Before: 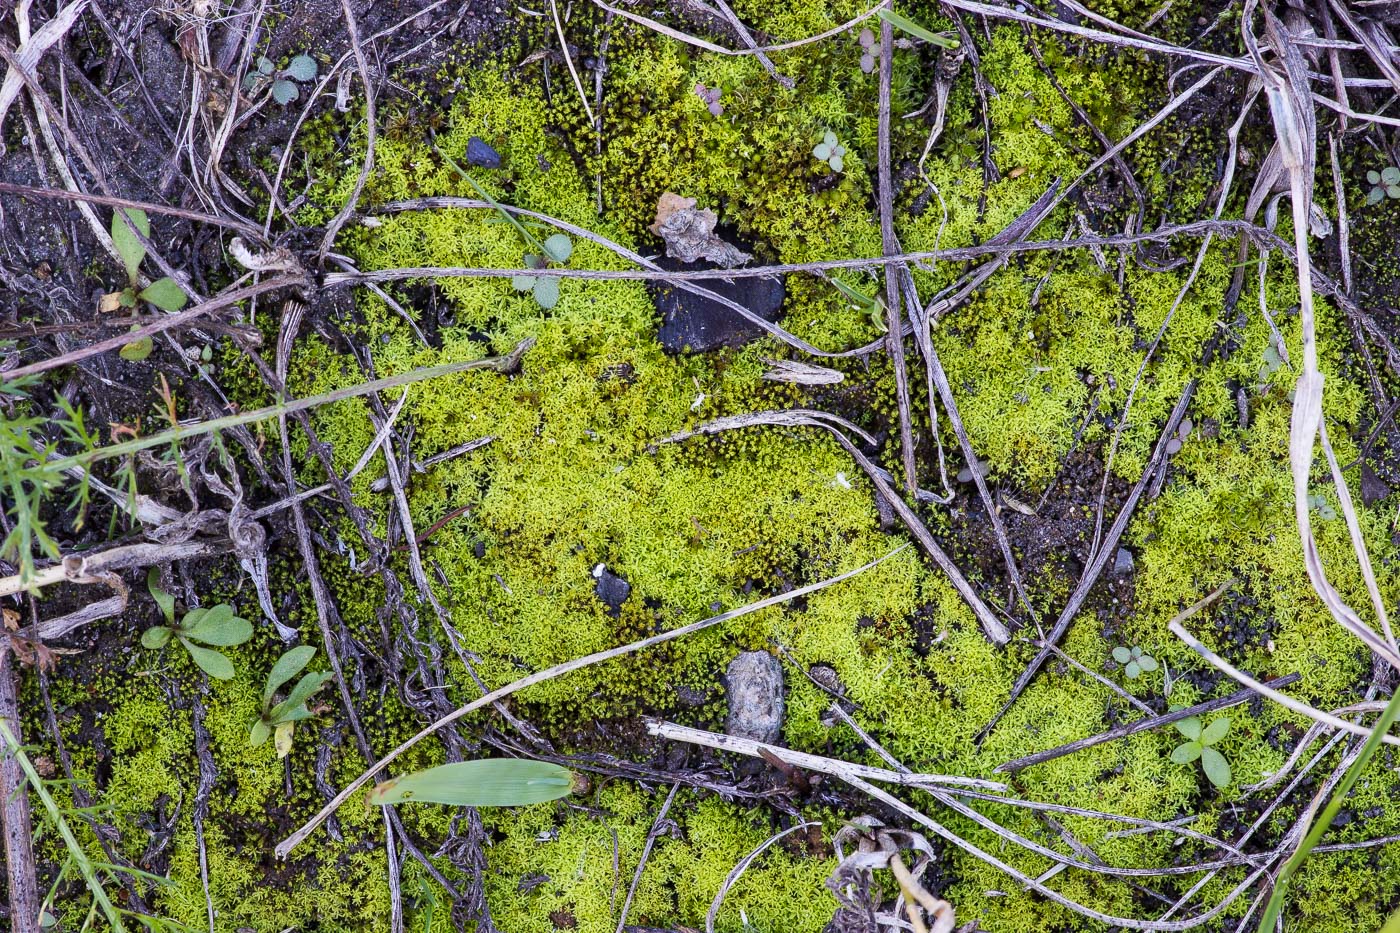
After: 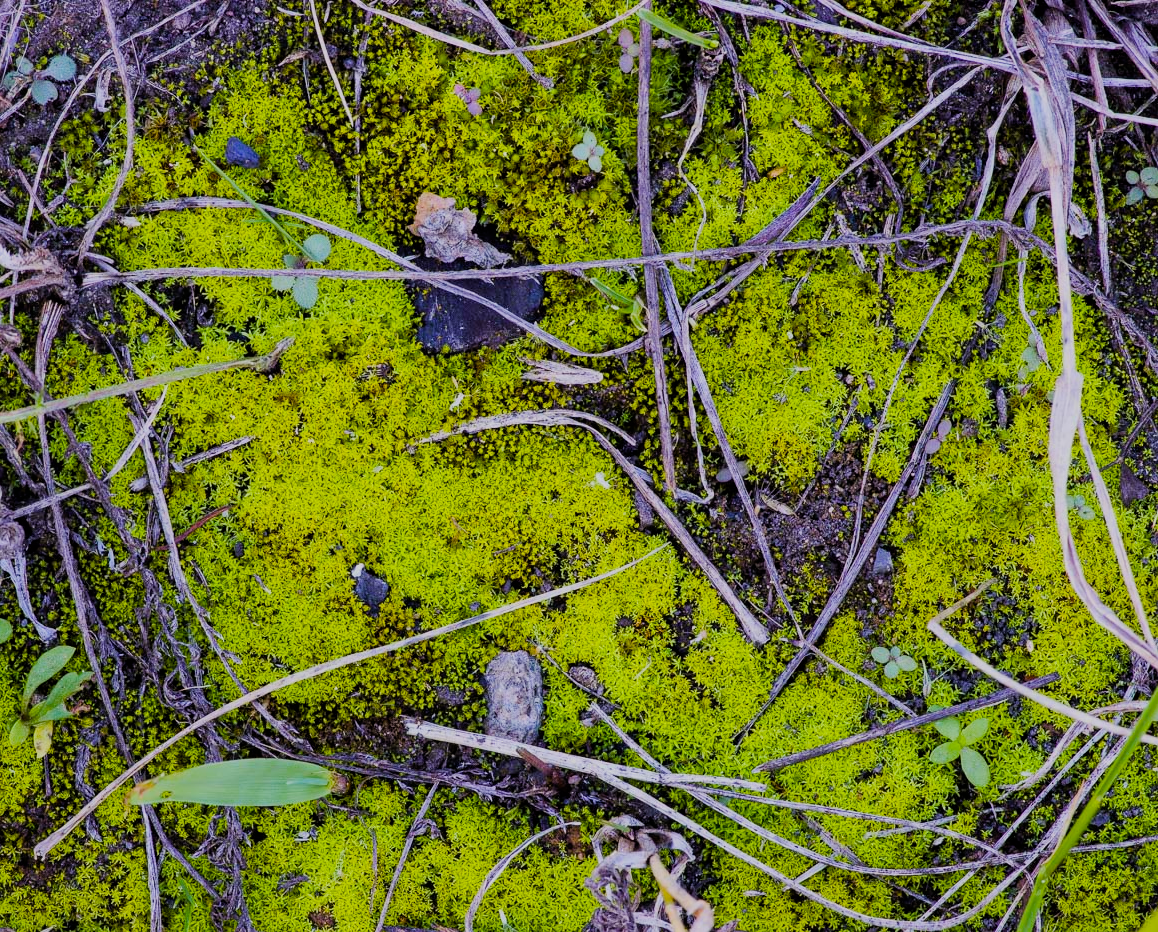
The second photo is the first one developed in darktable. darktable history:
filmic rgb: black relative exposure -7.65 EV, white relative exposure 4.56 EV, hardness 3.61
color balance rgb: perceptual saturation grading › global saturation 19.446%, global vibrance 43.54%
crop: left 17.246%, bottom 0.032%
